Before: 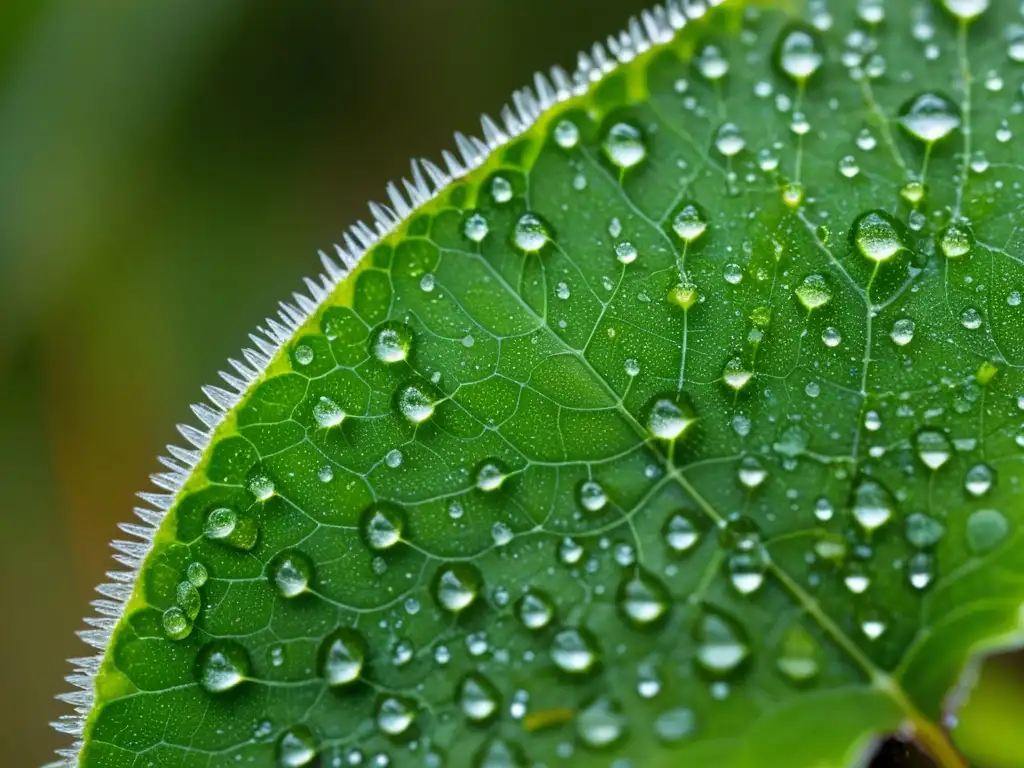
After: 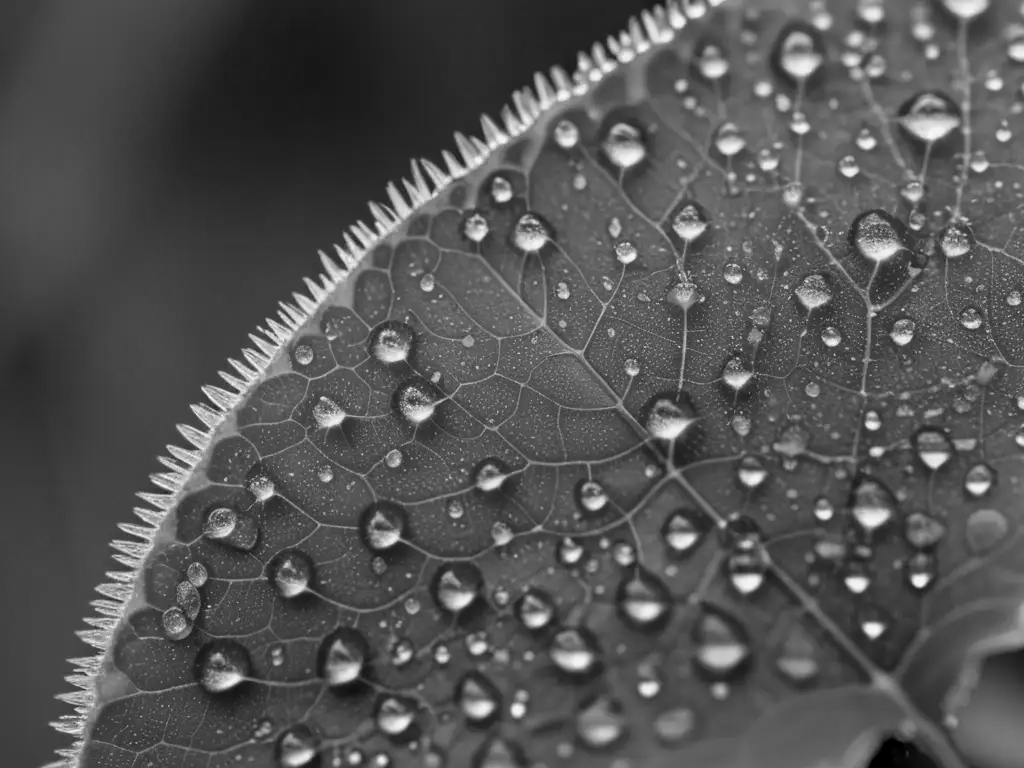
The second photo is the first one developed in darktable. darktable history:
color calibration: output gray [0.21, 0.42, 0.37, 0], gray › normalize channels true, illuminant same as pipeline (D50), adaptation XYZ, x 0.346, y 0.359, gamut compression 0
haze removal: adaptive false
